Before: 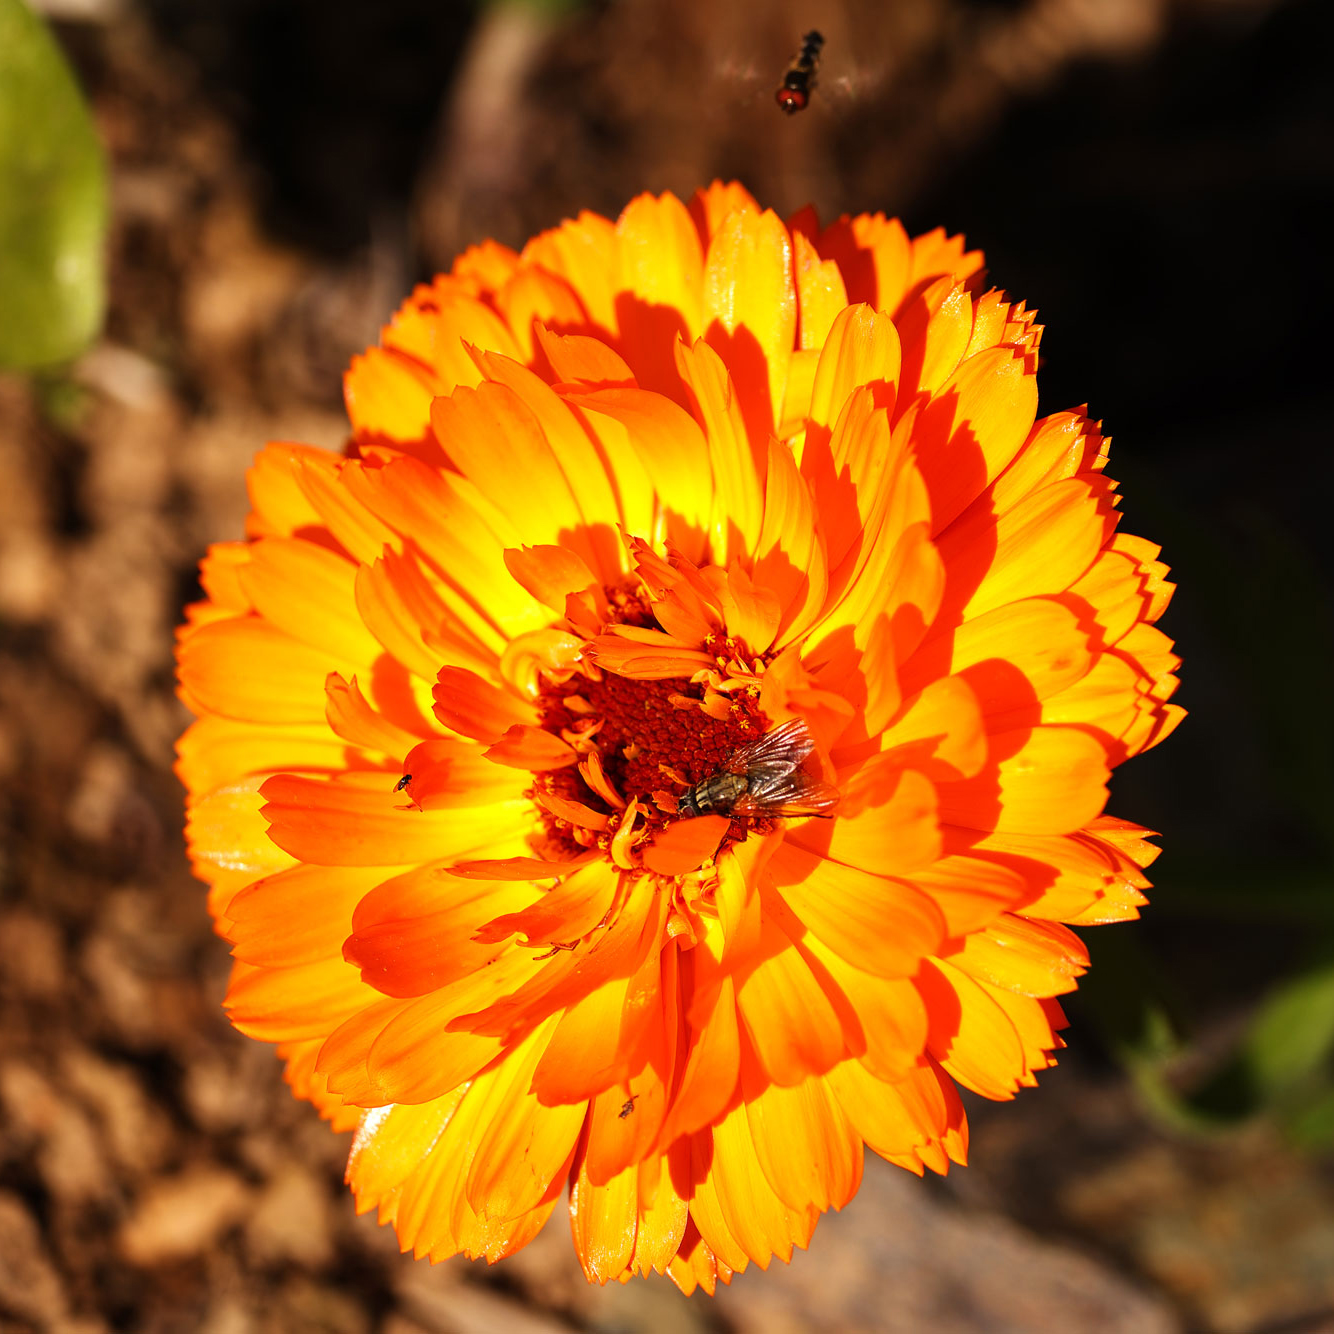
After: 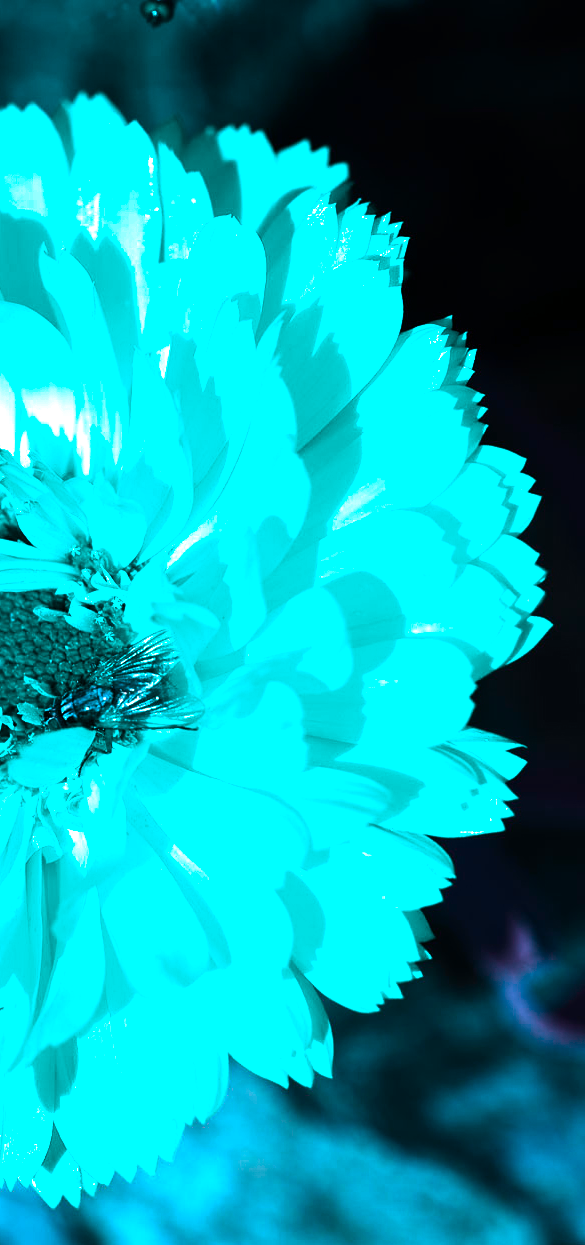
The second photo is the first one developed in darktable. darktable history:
crop: left 47.608%, top 6.663%, right 7.891%
tone equalizer: -8 EV -0.746 EV, -7 EV -0.712 EV, -6 EV -0.622 EV, -5 EV -0.36 EV, -3 EV 0.373 EV, -2 EV 0.6 EV, -1 EV 0.691 EV, +0 EV 0.743 EV, edges refinement/feathering 500, mask exposure compensation -1.57 EV, preserve details no
color balance rgb: highlights gain › luminance 14.478%, perceptual saturation grading › global saturation 0.752%, perceptual saturation grading › mid-tones 11.366%, hue shift 177.45°, global vibrance 49.283%, contrast 0.926%
